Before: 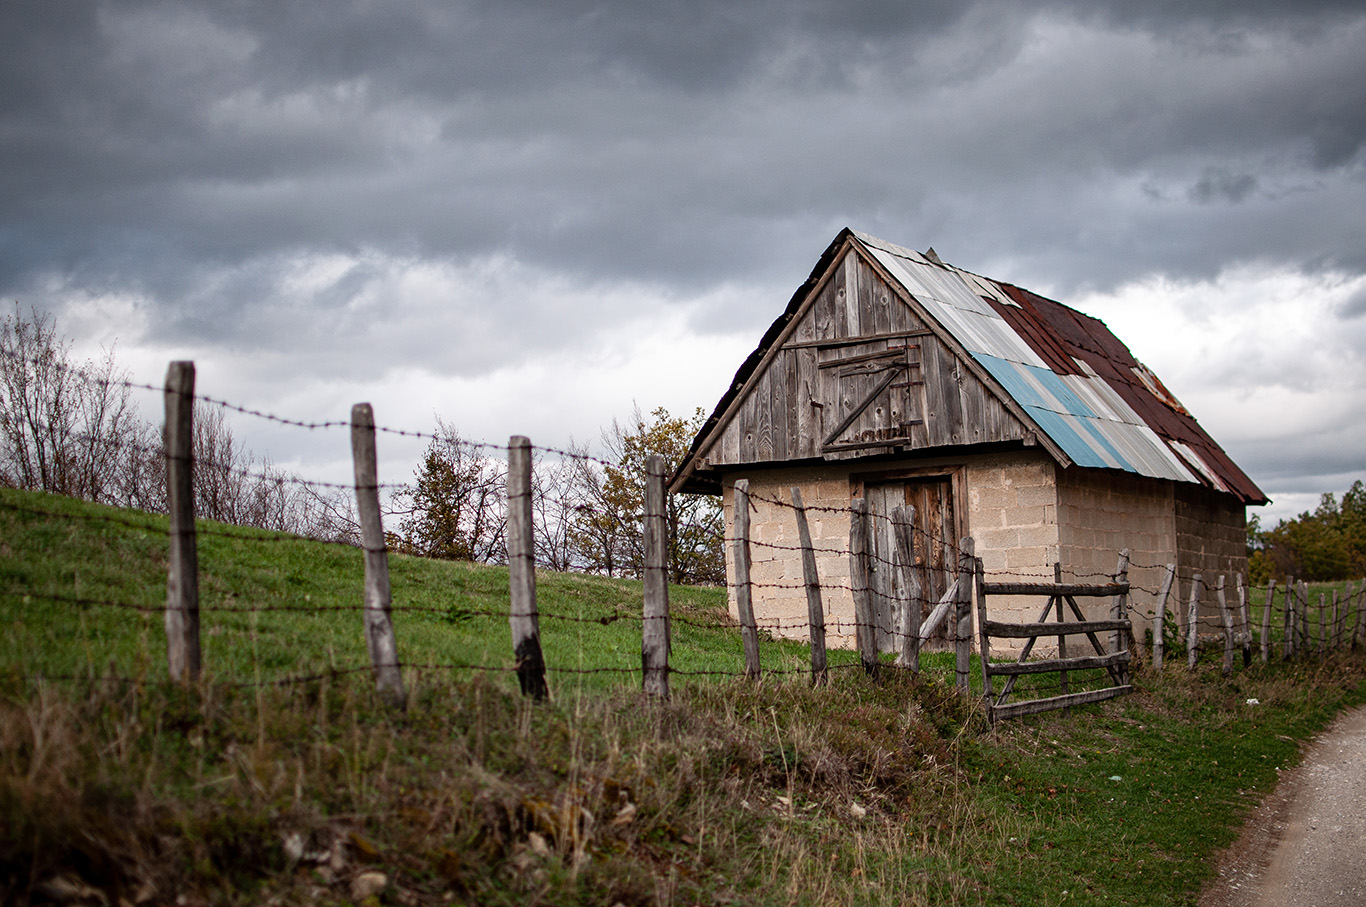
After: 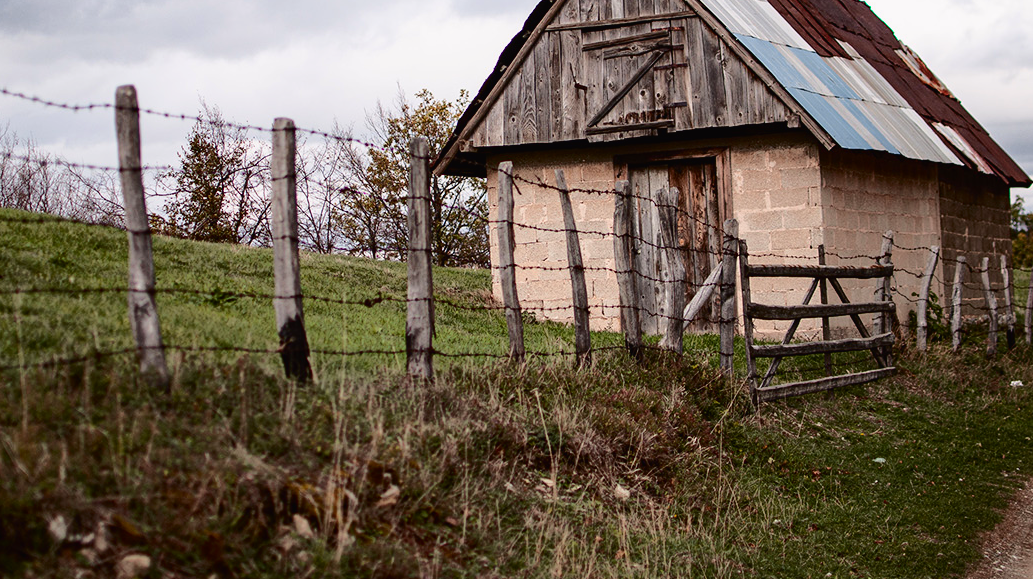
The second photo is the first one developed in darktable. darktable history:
crop and rotate: left 17.299%, top 35.115%, right 7.015%, bottom 1.024%
tone curve: curves: ch0 [(0.003, 0.015) (0.104, 0.07) (0.239, 0.201) (0.327, 0.317) (0.401, 0.443) (0.495, 0.55) (0.65, 0.68) (0.832, 0.858) (1, 0.977)]; ch1 [(0, 0) (0.161, 0.092) (0.35, 0.33) (0.379, 0.401) (0.447, 0.476) (0.495, 0.499) (0.515, 0.518) (0.55, 0.557) (0.621, 0.615) (0.718, 0.734) (1, 1)]; ch2 [(0, 0) (0.359, 0.372) (0.437, 0.437) (0.502, 0.501) (0.534, 0.537) (0.599, 0.586) (1, 1)], color space Lab, independent channels, preserve colors none
contrast brightness saturation: saturation 0.1
